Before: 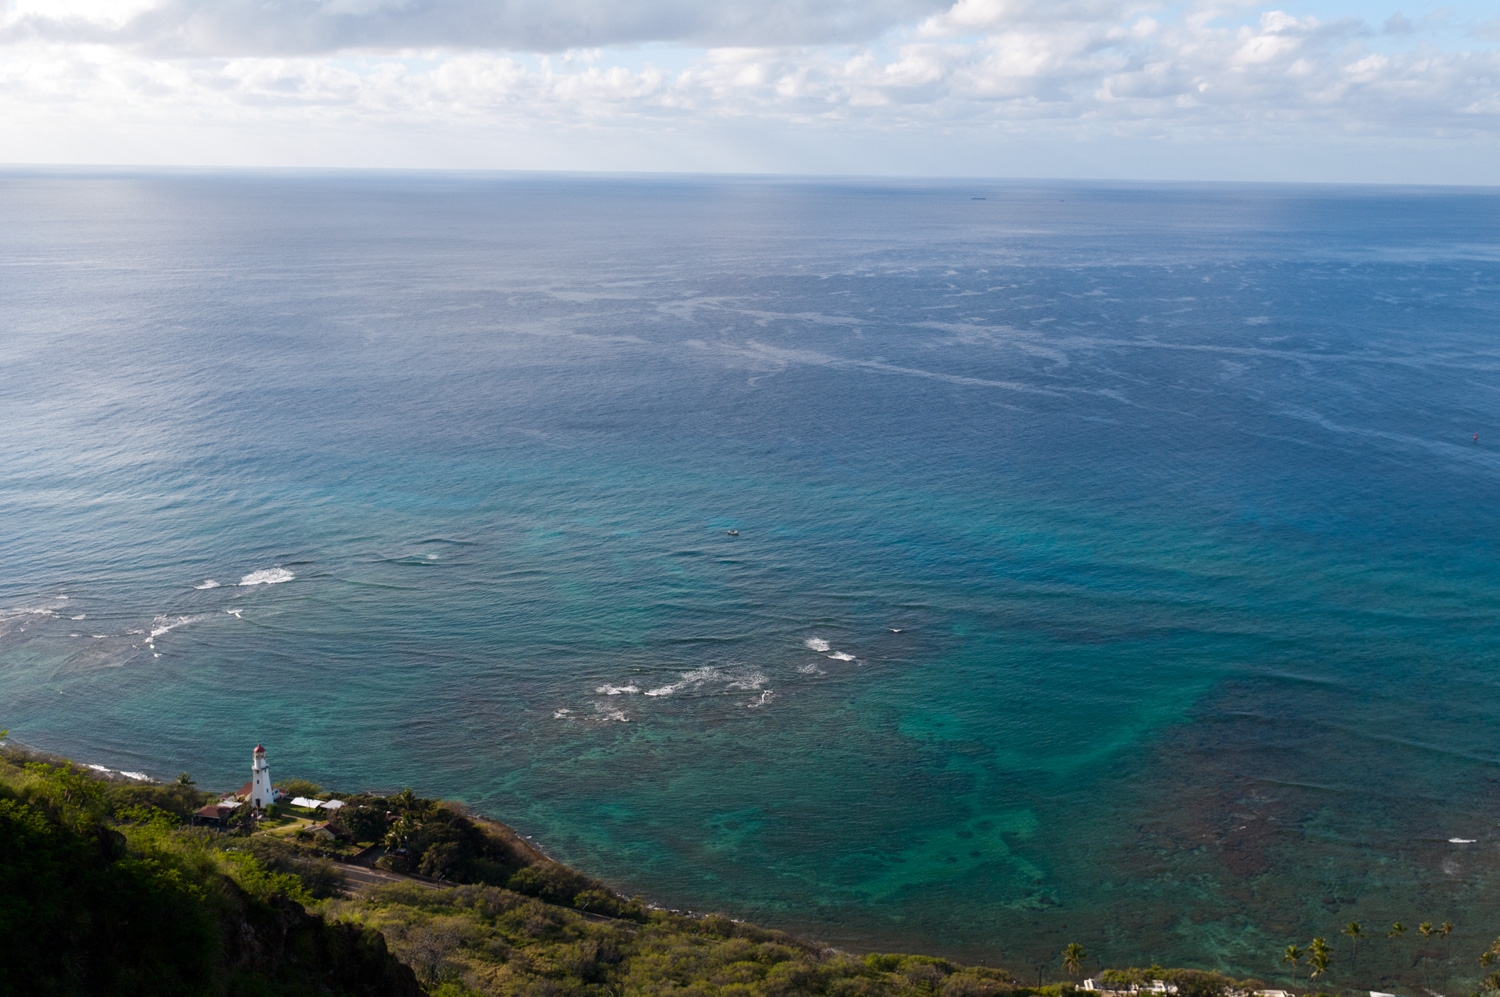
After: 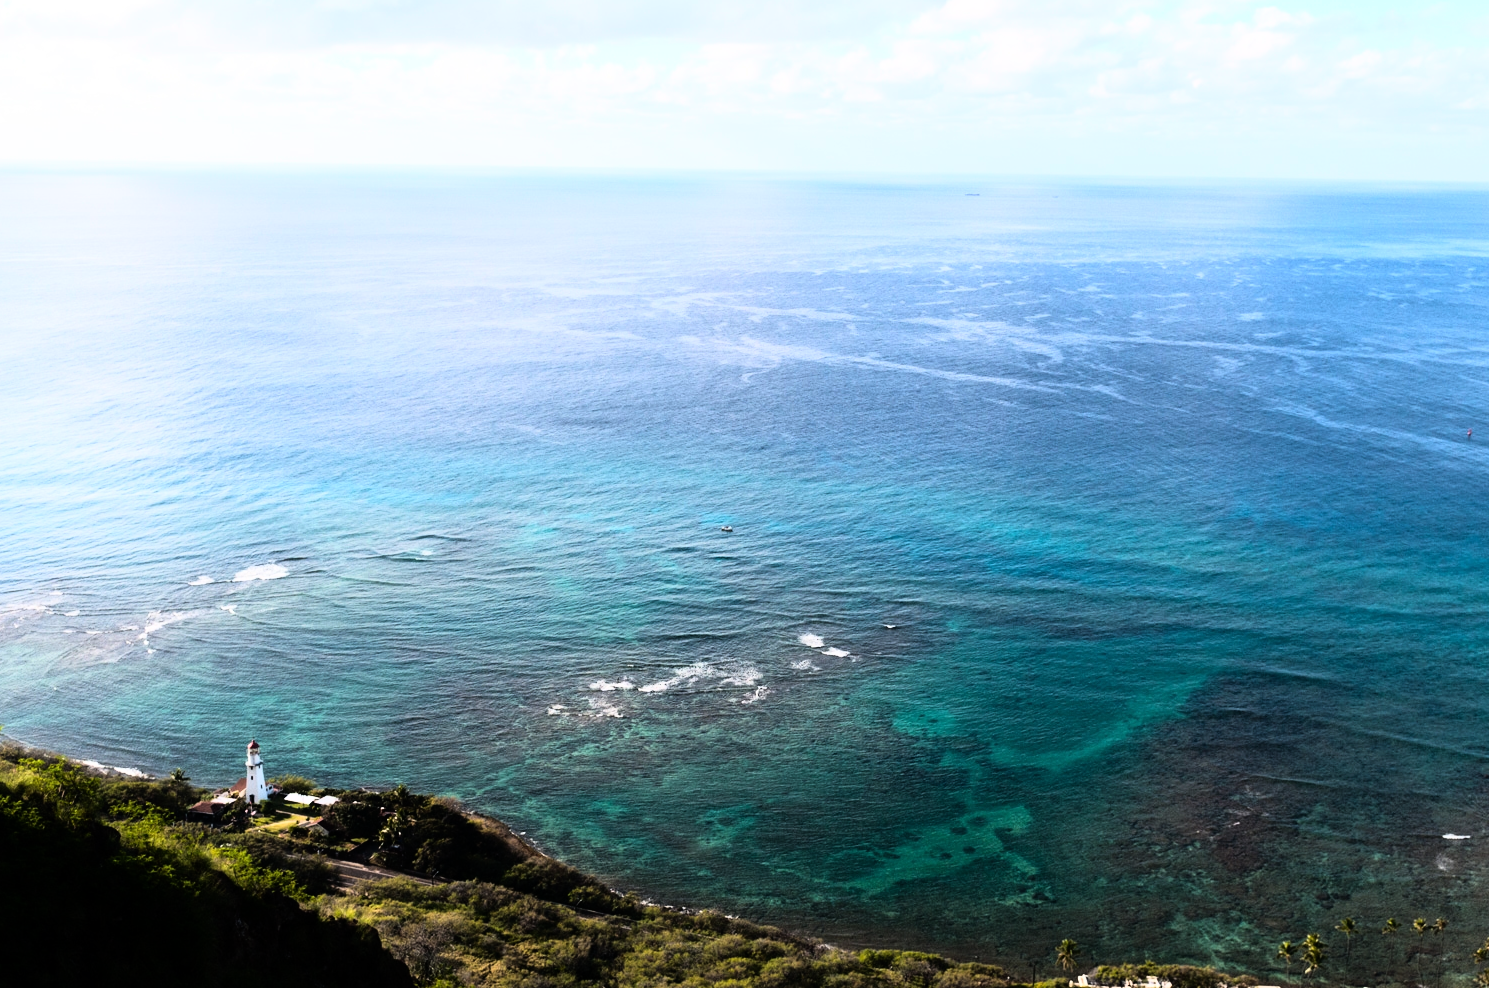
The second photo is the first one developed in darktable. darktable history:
rgb curve: curves: ch0 [(0, 0) (0.21, 0.15) (0.24, 0.21) (0.5, 0.75) (0.75, 0.96) (0.89, 0.99) (1, 1)]; ch1 [(0, 0.02) (0.21, 0.13) (0.25, 0.2) (0.5, 0.67) (0.75, 0.9) (0.89, 0.97) (1, 1)]; ch2 [(0, 0.02) (0.21, 0.13) (0.25, 0.2) (0.5, 0.67) (0.75, 0.9) (0.89, 0.97) (1, 1)], compensate middle gray true
crop: left 0.434%, top 0.485%, right 0.244%, bottom 0.386%
